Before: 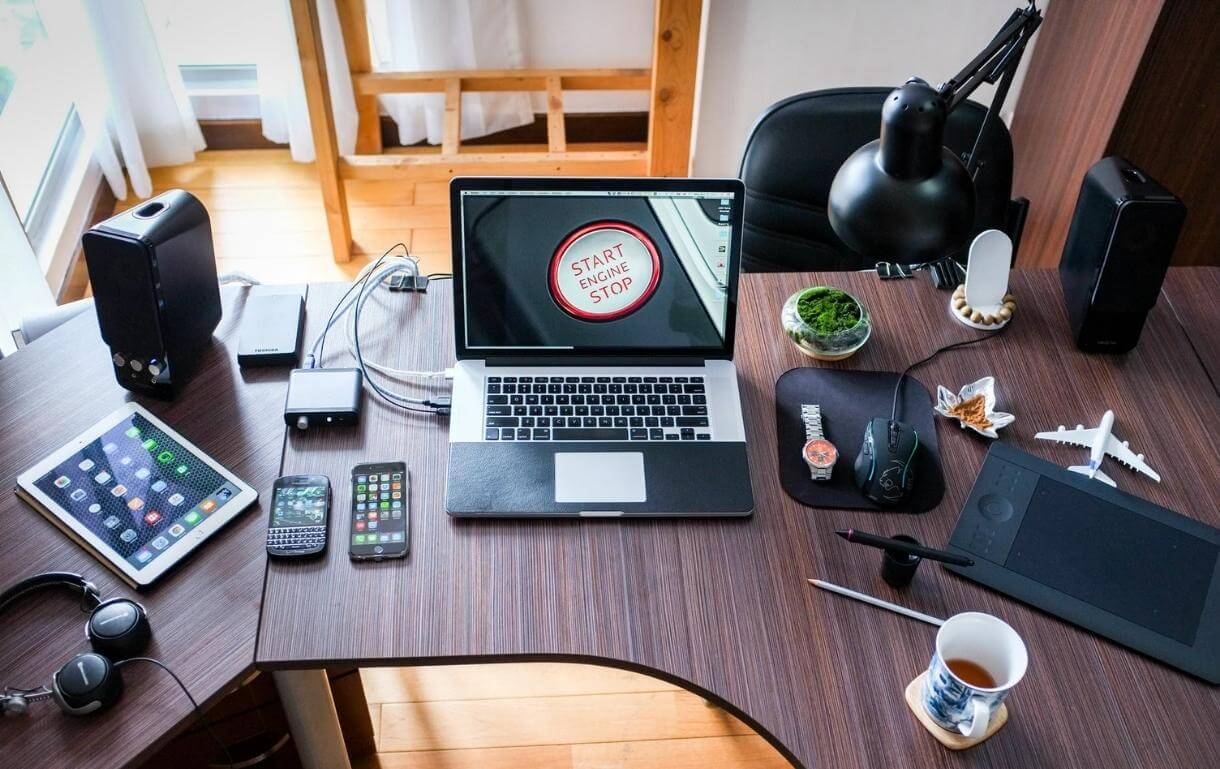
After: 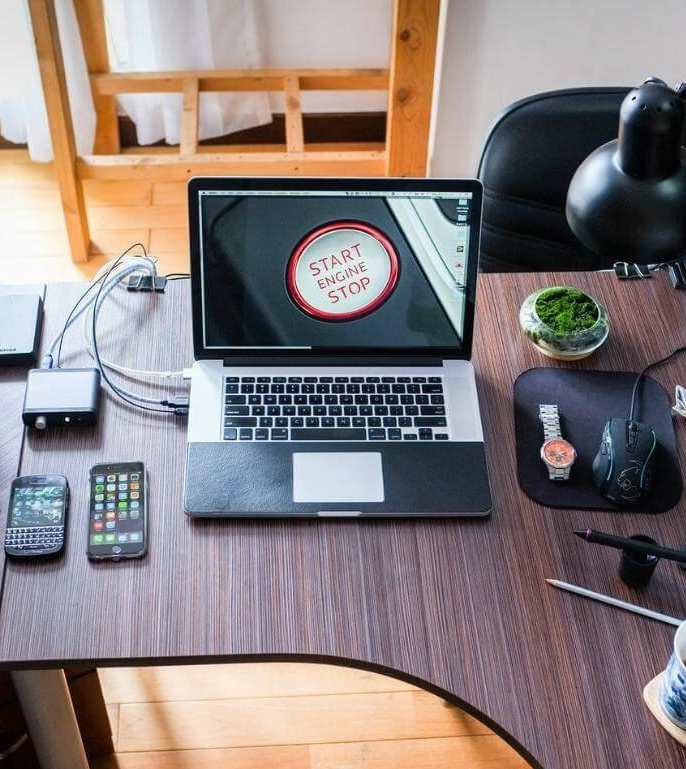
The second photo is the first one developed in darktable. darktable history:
local contrast: mode bilateral grid, contrast 100, coarseness 100, detail 91%, midtone range 0.2
crop: left 21.496%, right 22.254%
